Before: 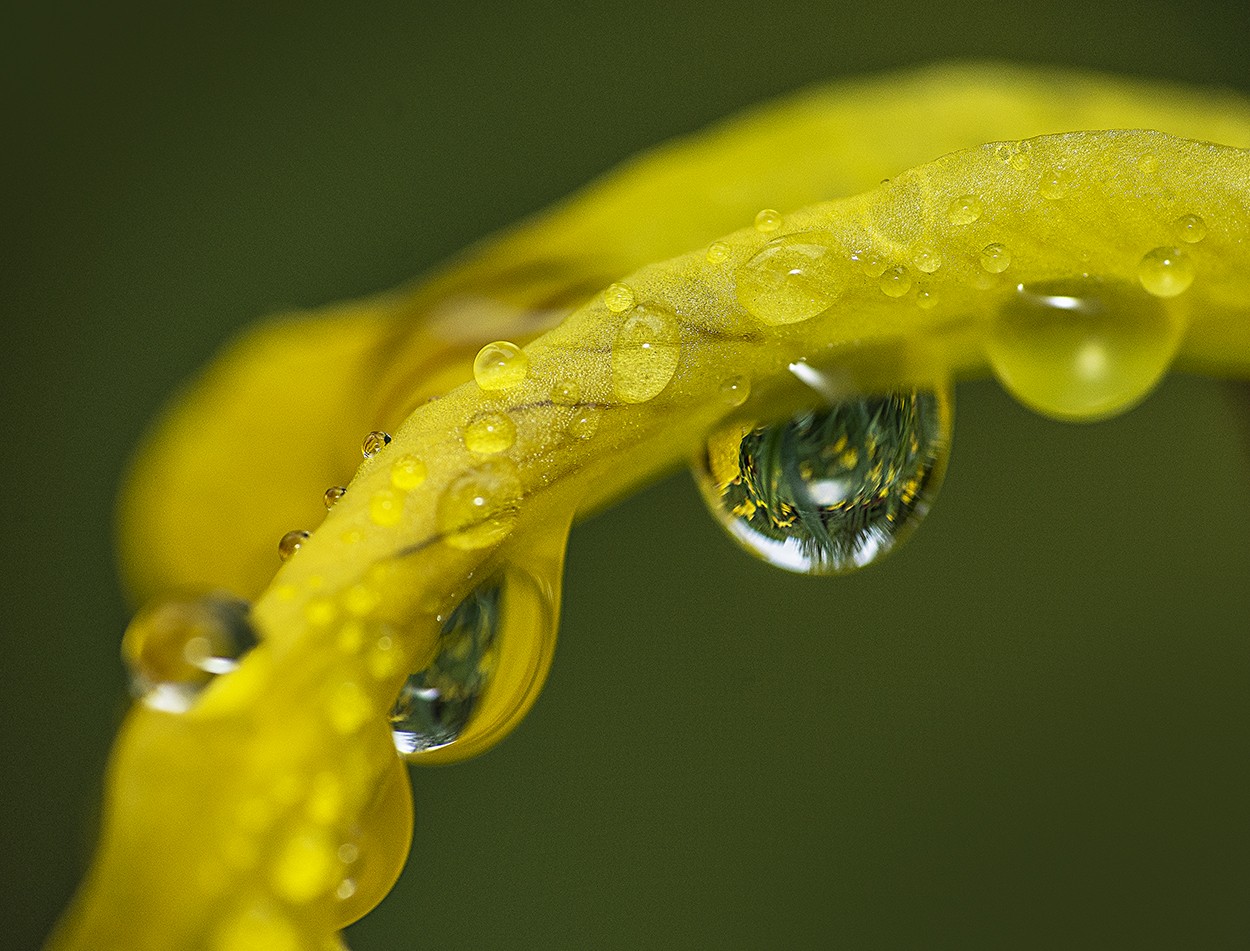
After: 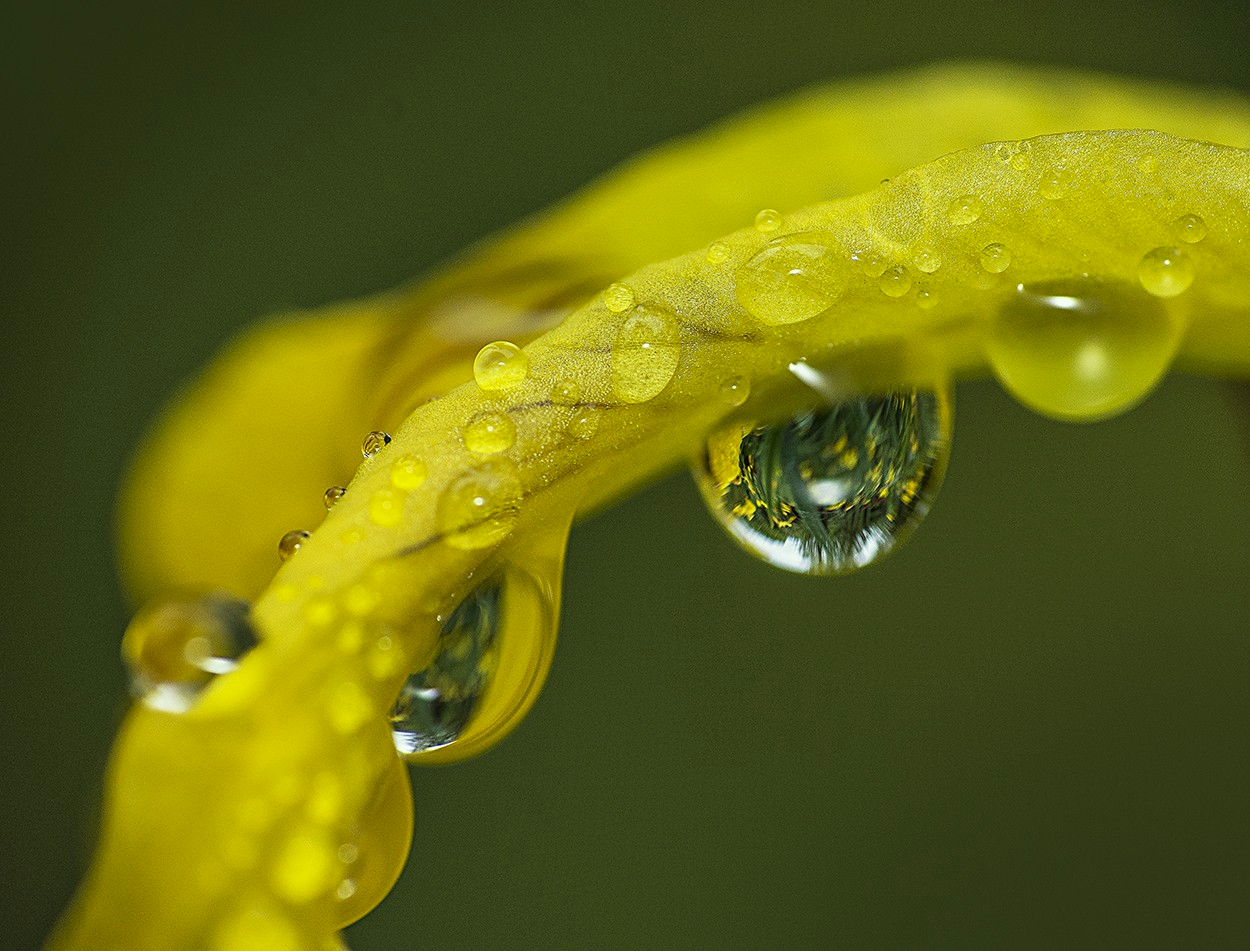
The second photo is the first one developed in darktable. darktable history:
color correction: highlights a* -4.8, highlights b* 5.06, saturation 0.967
